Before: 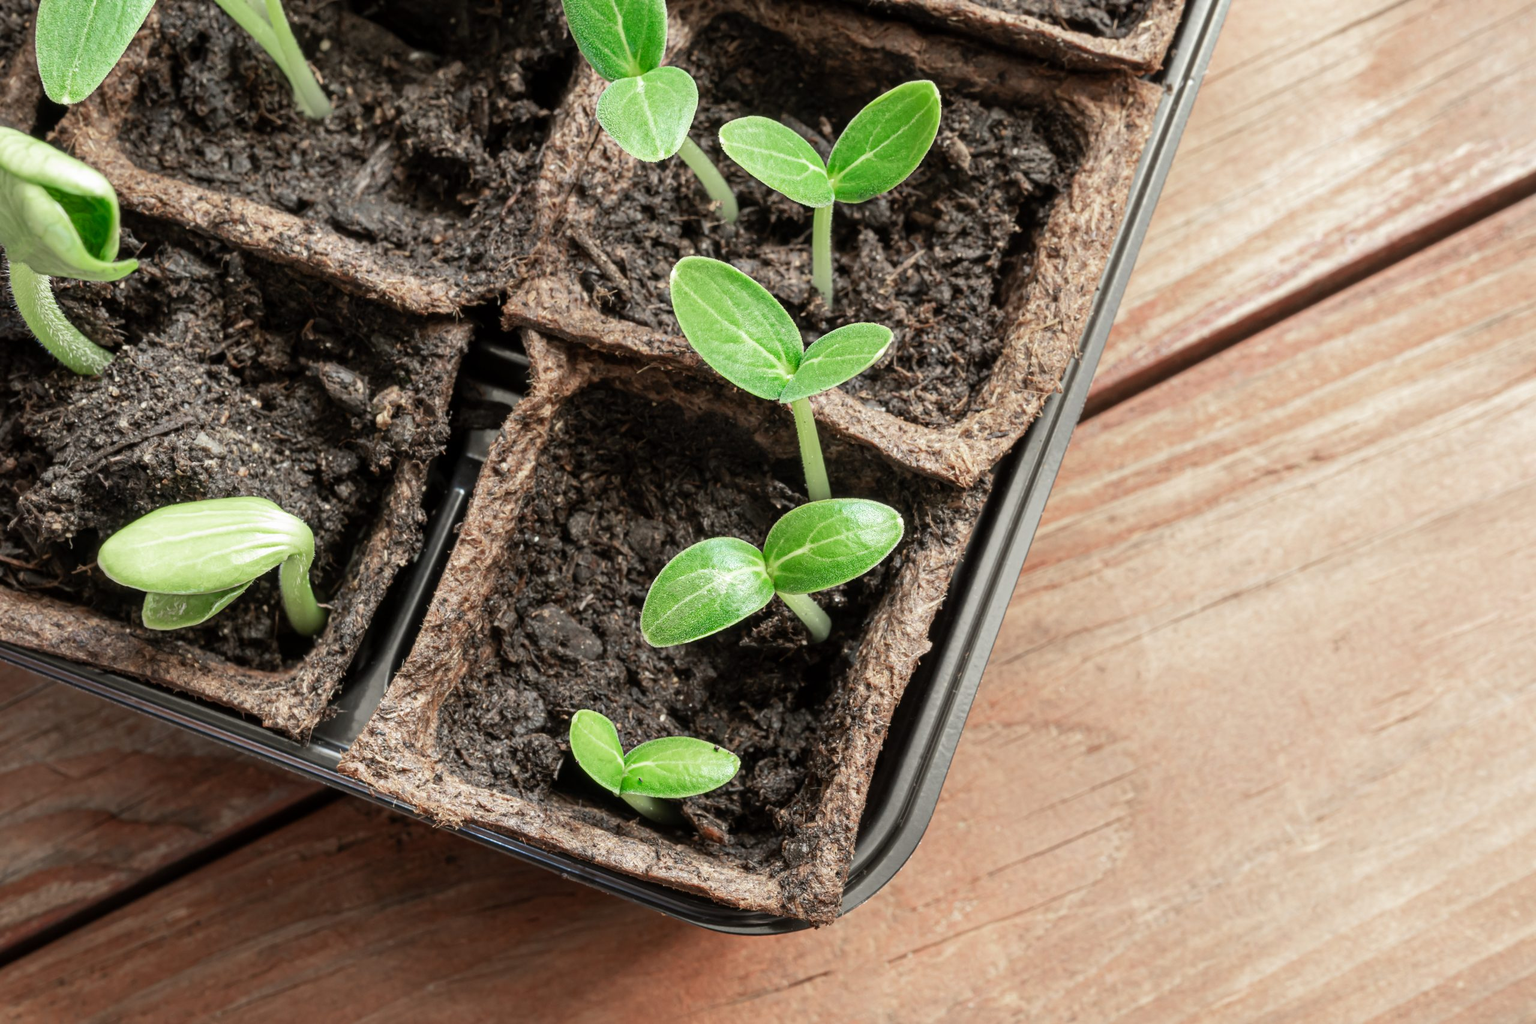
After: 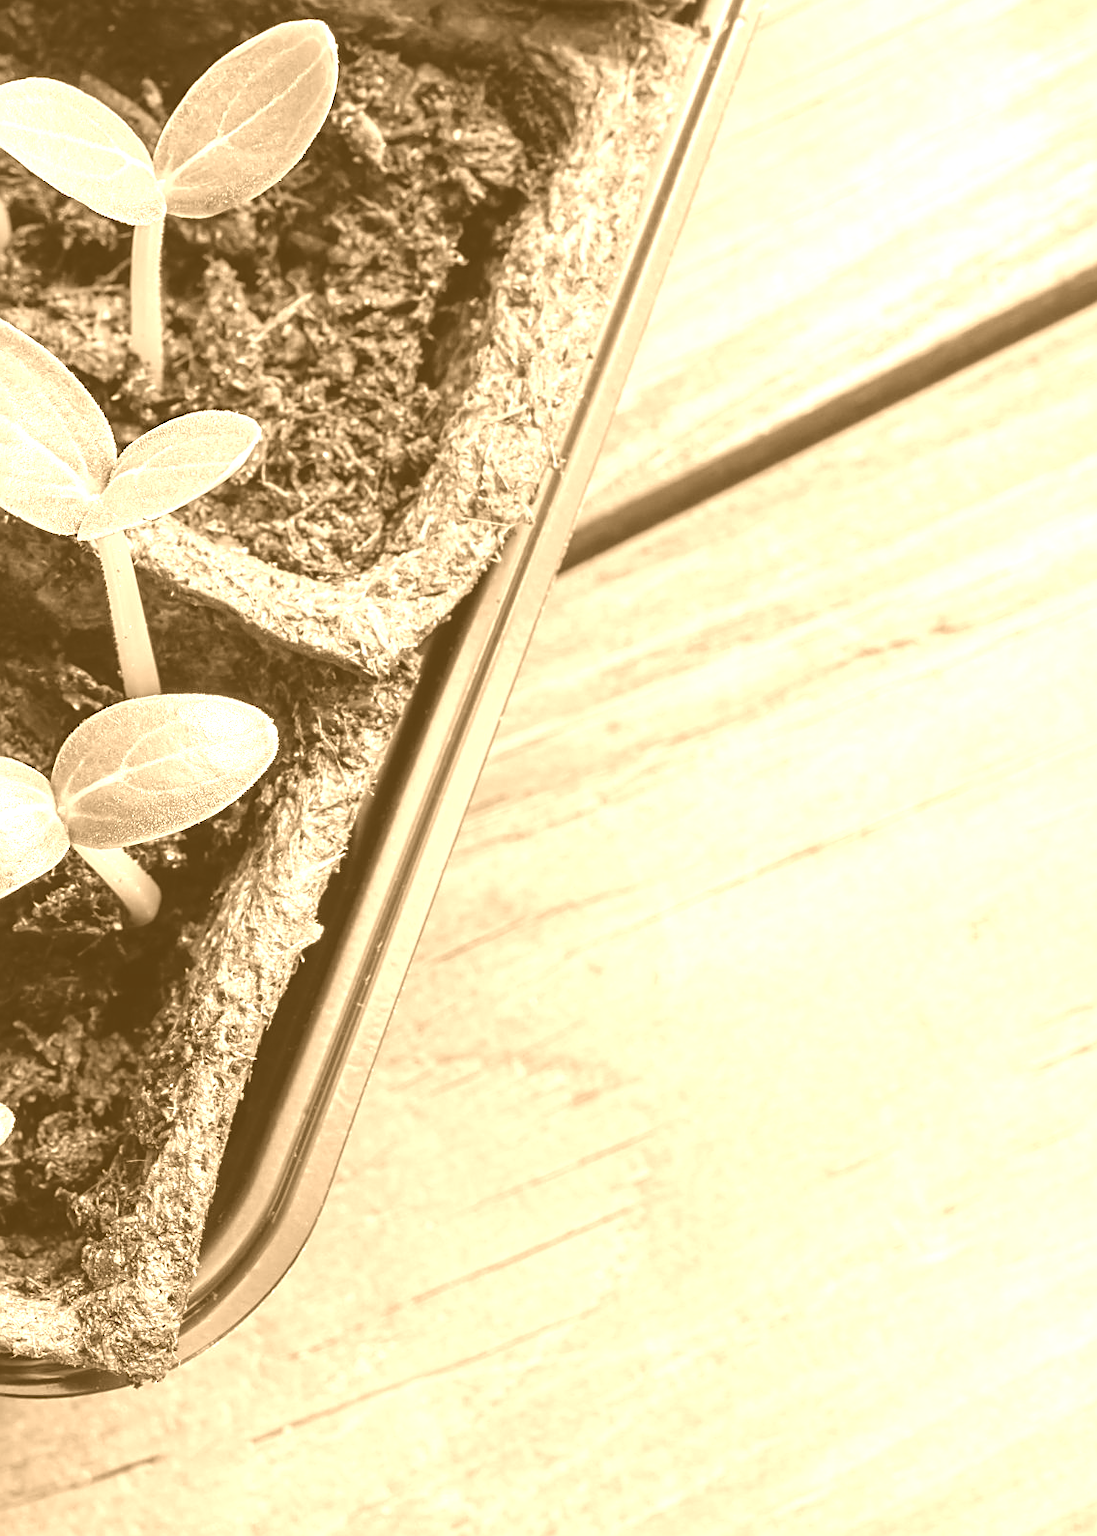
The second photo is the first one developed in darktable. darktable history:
sharpen: on, module defaults
colorize: hue 28.8°, source mix 100%
crop: left 47.628%, top 6.643%, right 7.874%
